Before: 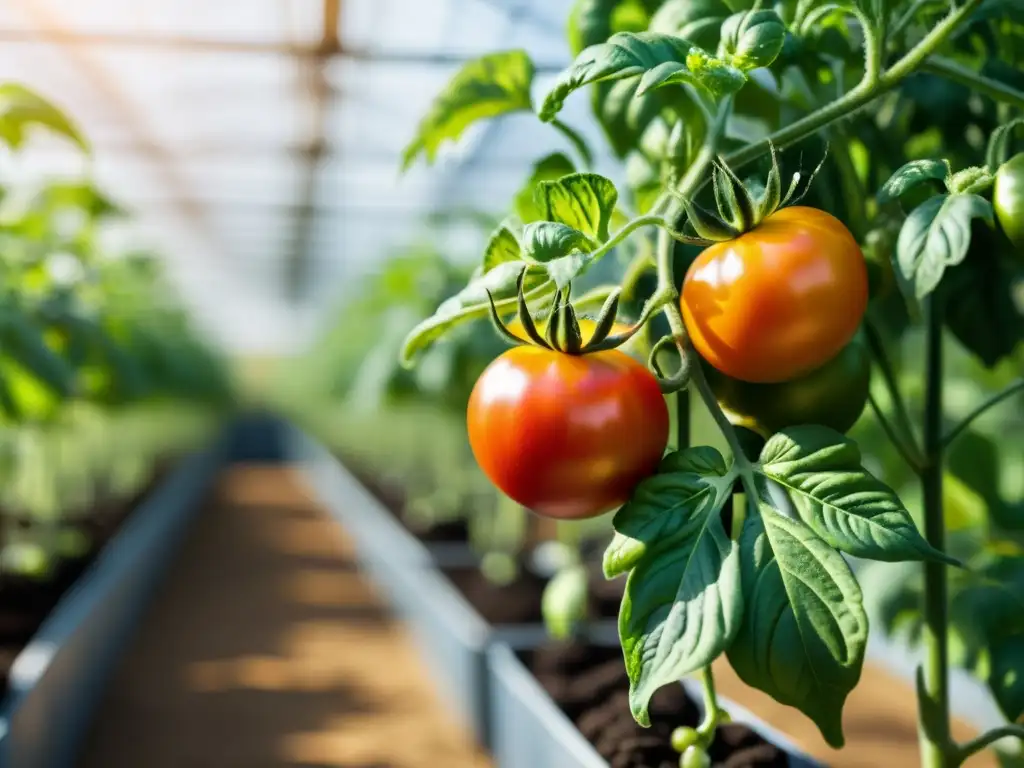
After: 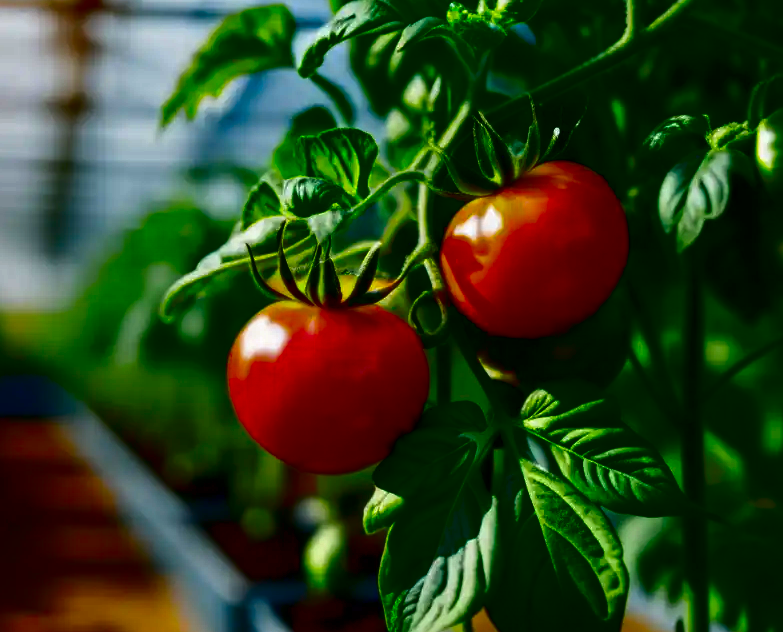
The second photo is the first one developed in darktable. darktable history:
crop: left 23.472%, top 5.875%, bottom 11.752%
contrast brightness saturation: brightness -0.994, saturation 0.998
